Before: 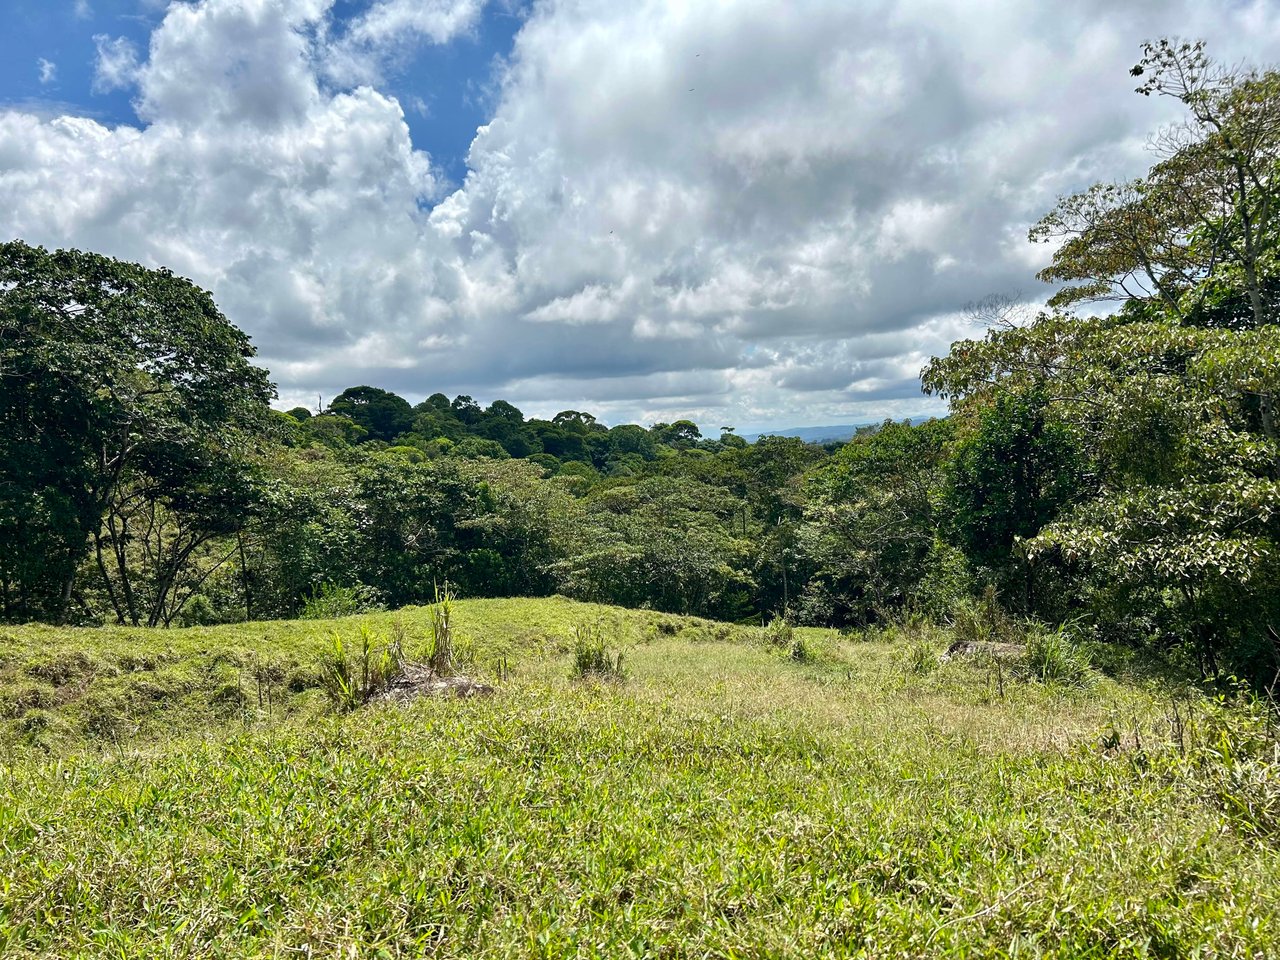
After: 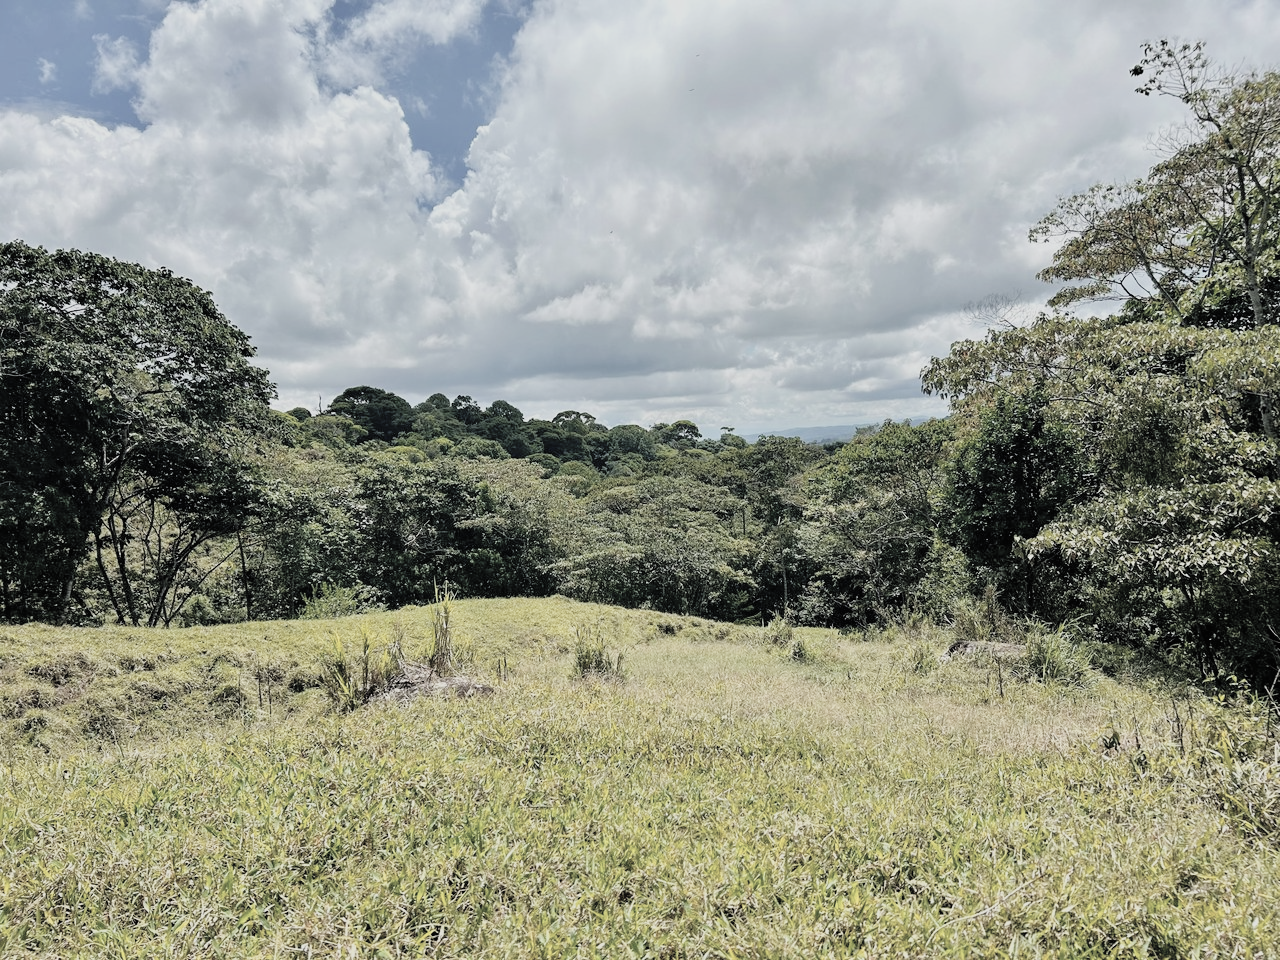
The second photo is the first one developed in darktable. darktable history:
color zones: curves: ch1 [(0.239, 0.552) (0.75, 0.5)]; ch2 [(0.25, 0.462) (0.749, 0.457)]
filmic rgb: black relative exposure -7.86 EV, white relative exposure 4.31 EV, hardness 3.86, iterations of high-quality reconstruction 0
contrast brightness saturation: brightness 0.185, saturation -0.506
